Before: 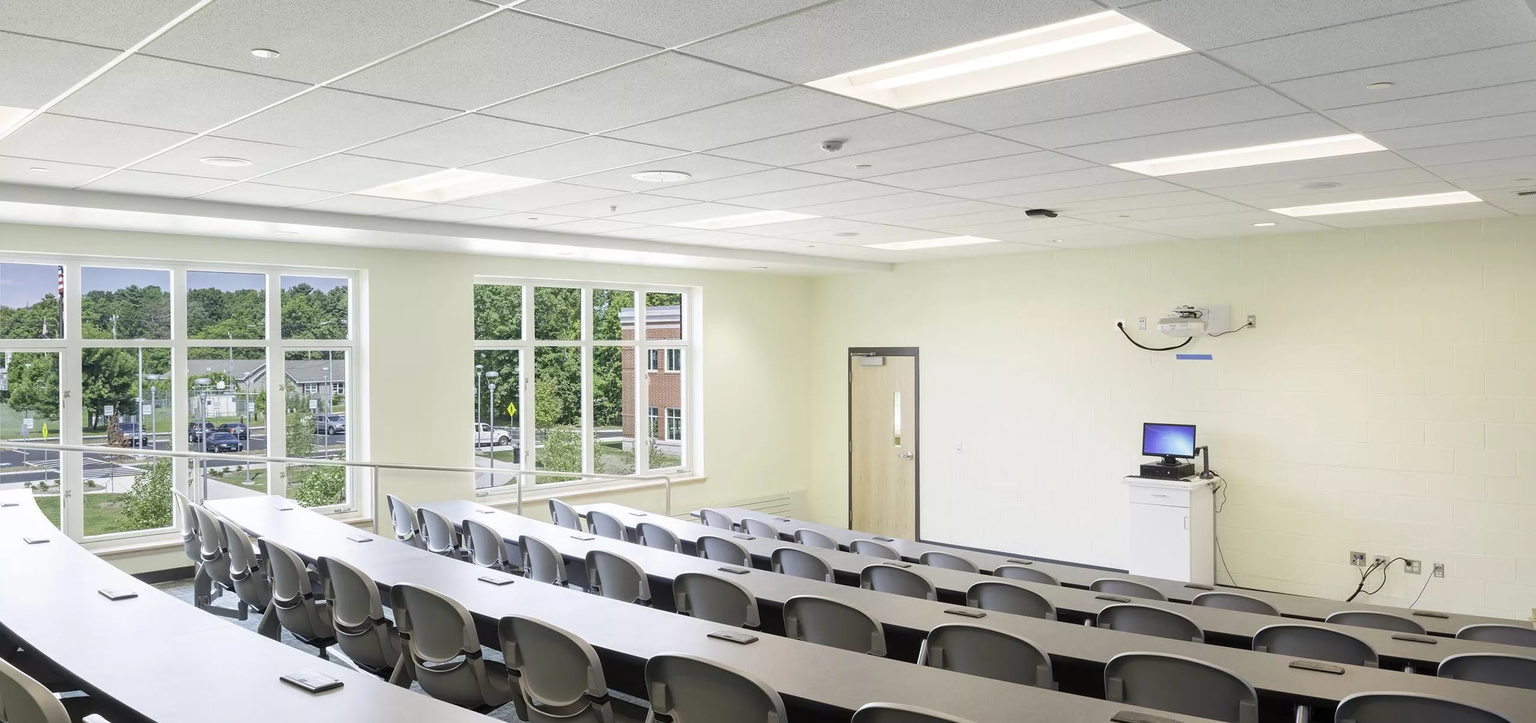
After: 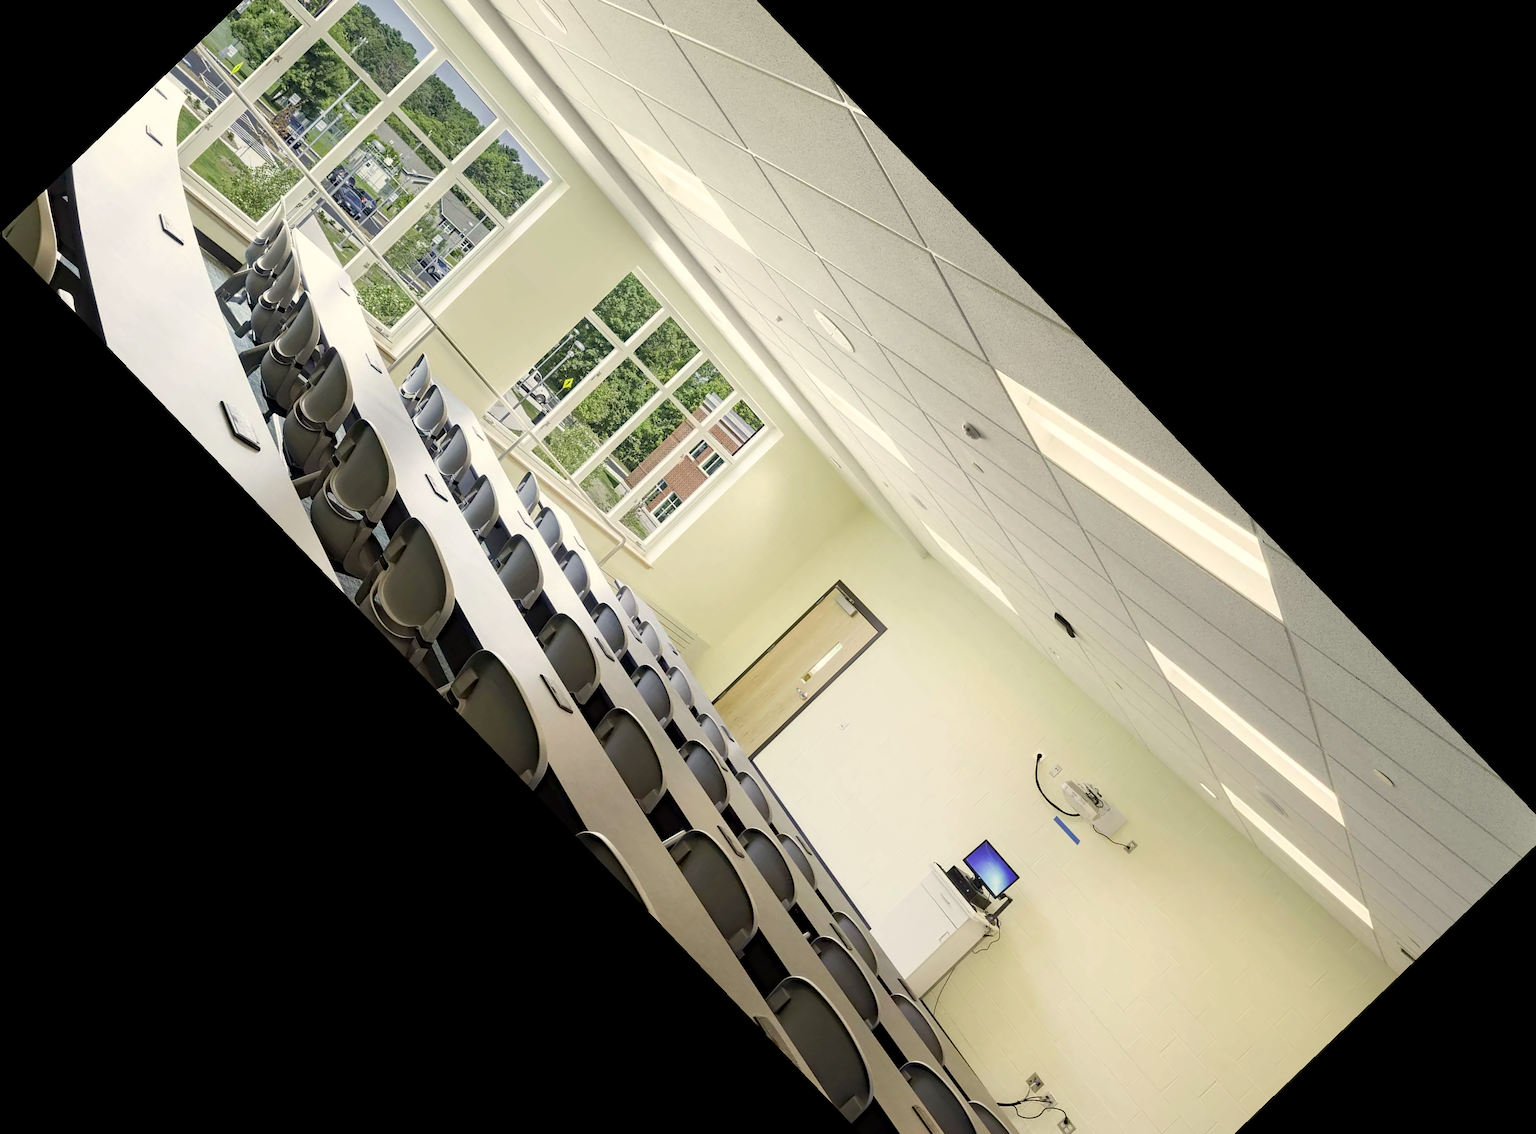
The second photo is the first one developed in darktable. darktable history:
crop and rotate: angle -46.26°, top 16.234%, right 0.912%, bottom 11.704%
white balance: red 1.029, blue 0.92
haze removal: strength 0.4, distance 0.22, compatibility mode true, adaptive false
